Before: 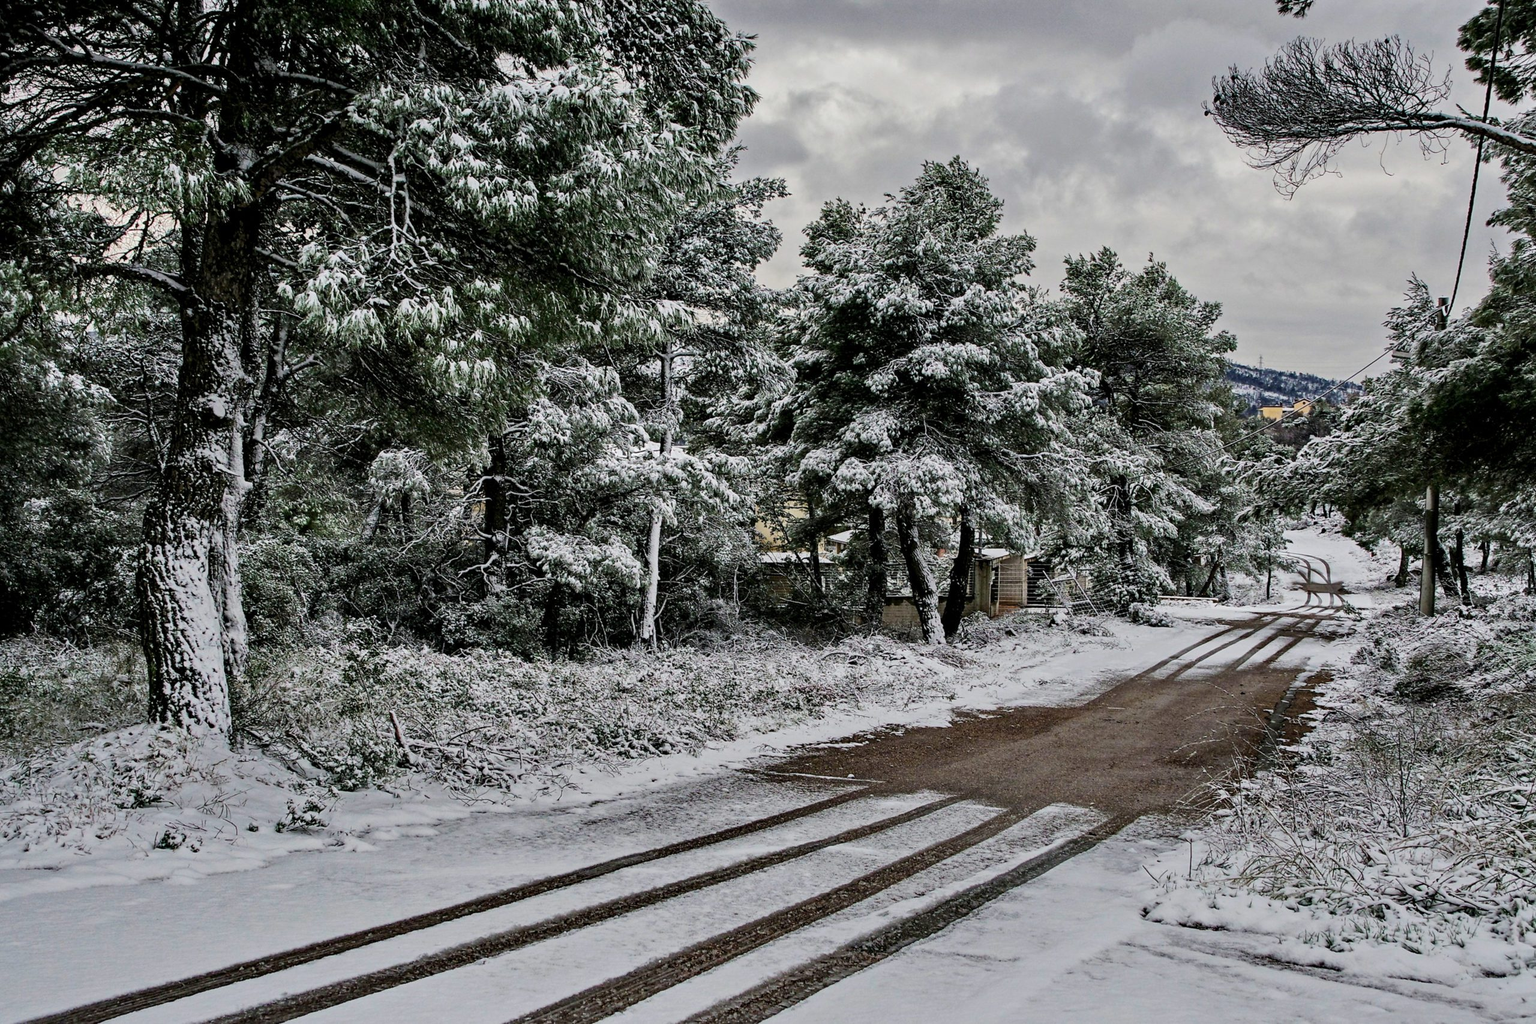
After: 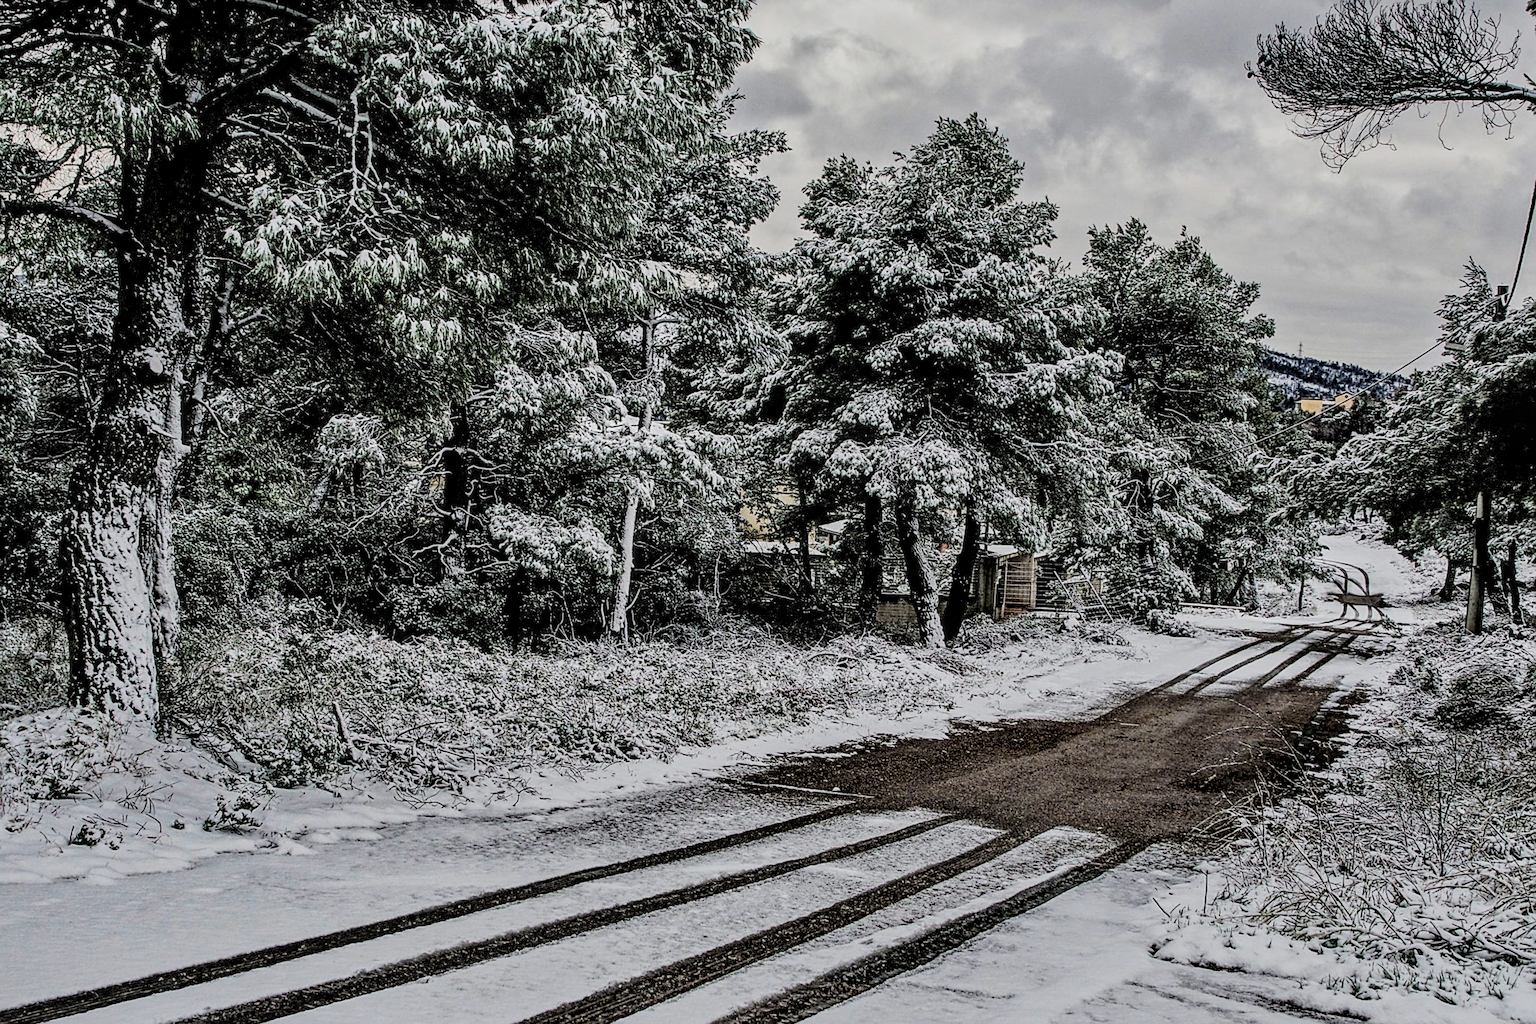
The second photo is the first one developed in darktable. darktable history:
tone equalizer: on, module defaults
filmic rgb: black relative exposure -5.04 EV, white relative exposure 3.96 EV, hardness 2.9, contrast 1.298, add noise in highlights 0.001, preserve chrominance luminance Y, color science v3 (2019), use custom middle-gray values true, contrast in highlights soft
local contrast: highlights 62%, detail 143%, midtone range 0.423
crop and rotate: angle -1.85°, left 3.12%, top 3.71%, right 1.349%, bottom 0.716%
sharpen: on, module defaults
